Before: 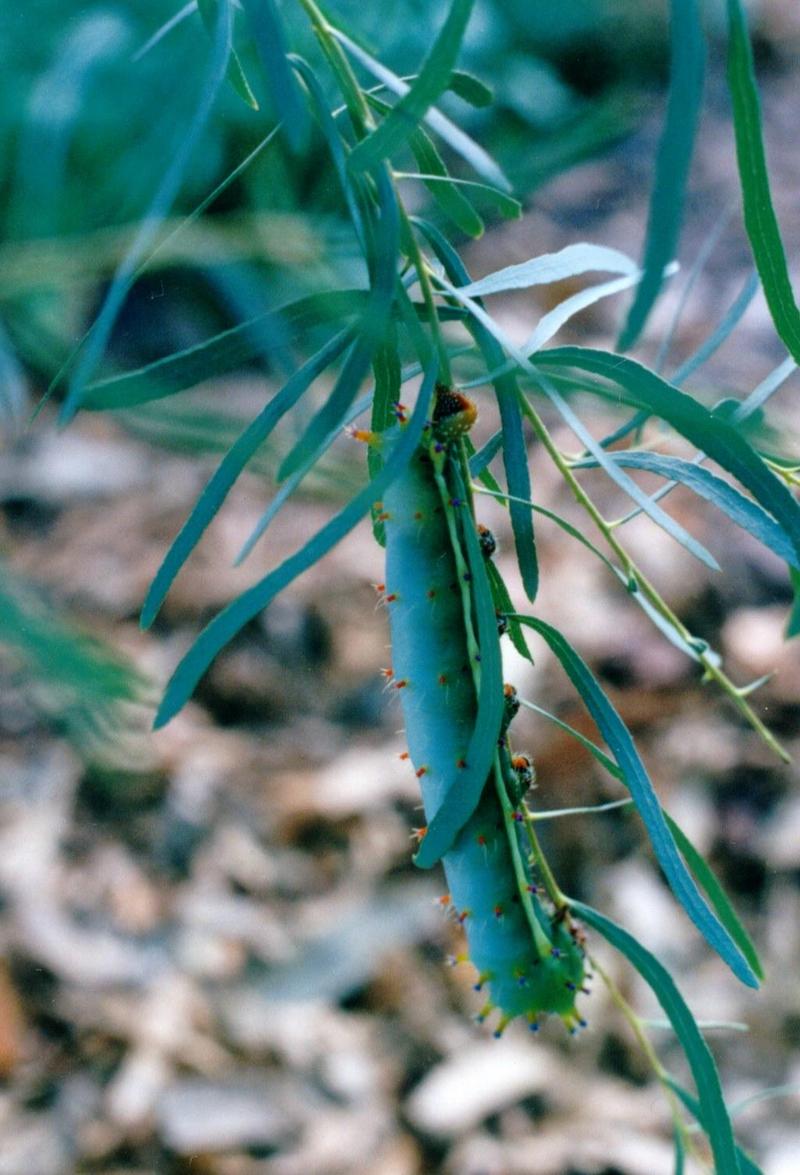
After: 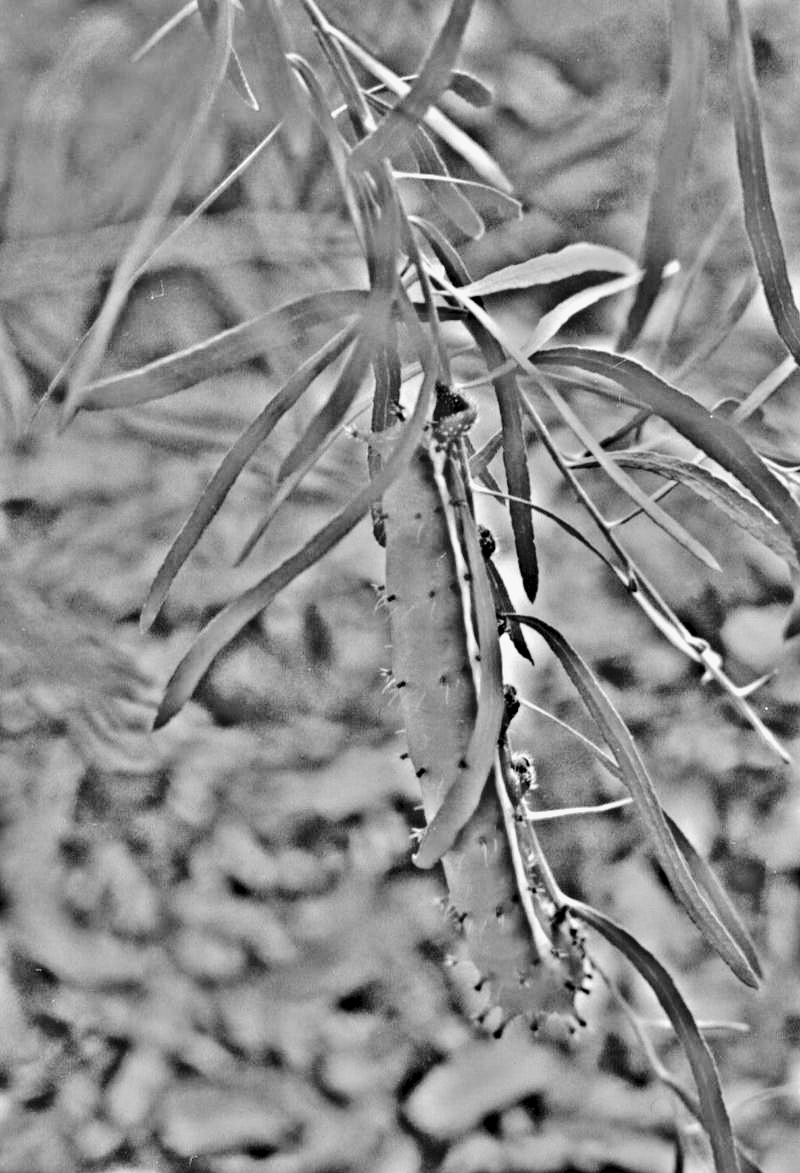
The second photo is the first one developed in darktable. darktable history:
tone curve: curves: ch0 [(0, 0) (0.003, 0.039) (0.011, 0.041) (0.025, 0.048) (0.044, 0.065) (0.069, 0.084) (0.1, 0.104) (0.136, 0.137) (0.177, 0.19) (0.224, 0.245) (0.277, 0.32) (0.335, 0.409) (0.399, 0.496) (0.468, 0.58) (0.543, 0.656) (0.623, 0.733) (0.709, 0.796) (0.801, 0.852) (0.898, 0.93) (1, 1)], preserve colors none
monochrome: a -35.87, b 49.73, size 1.7
highpass: on, module defaults
crop: top 0.05%, bottom 0.098%
